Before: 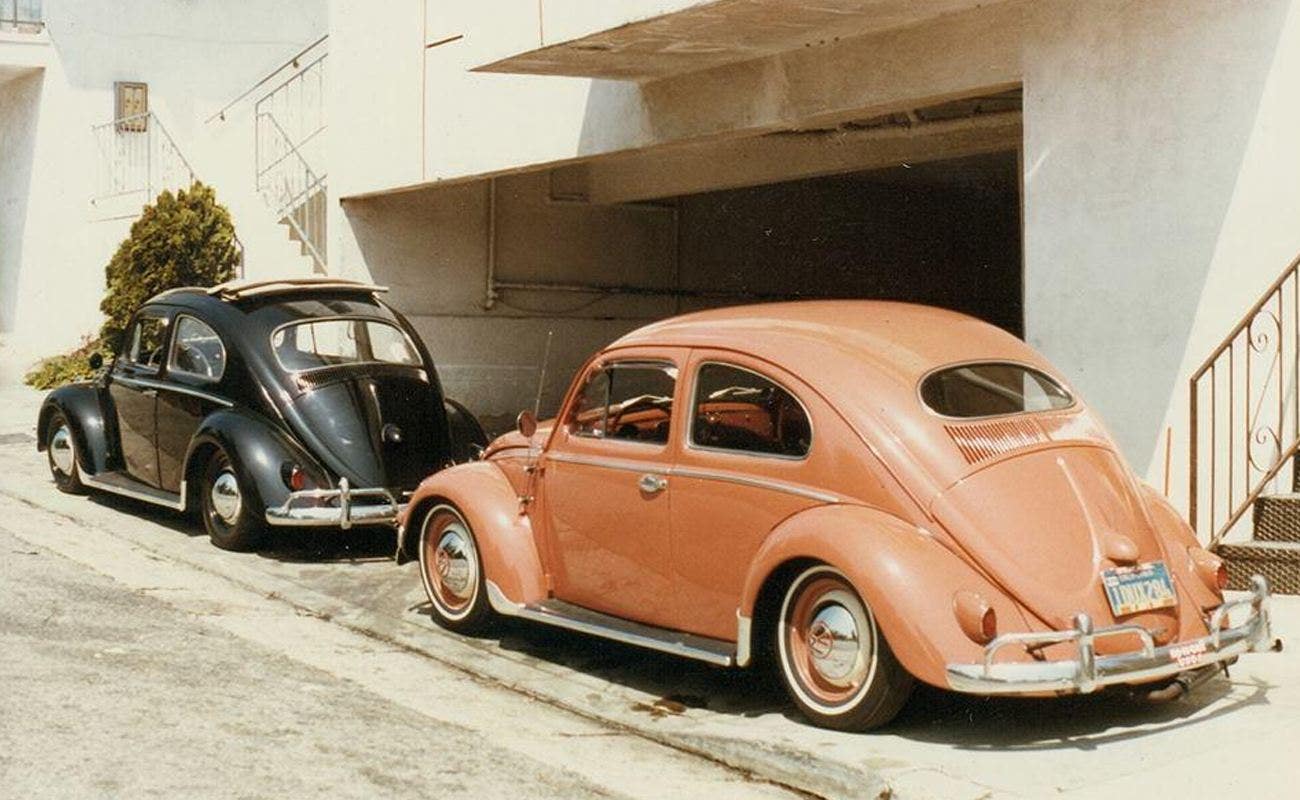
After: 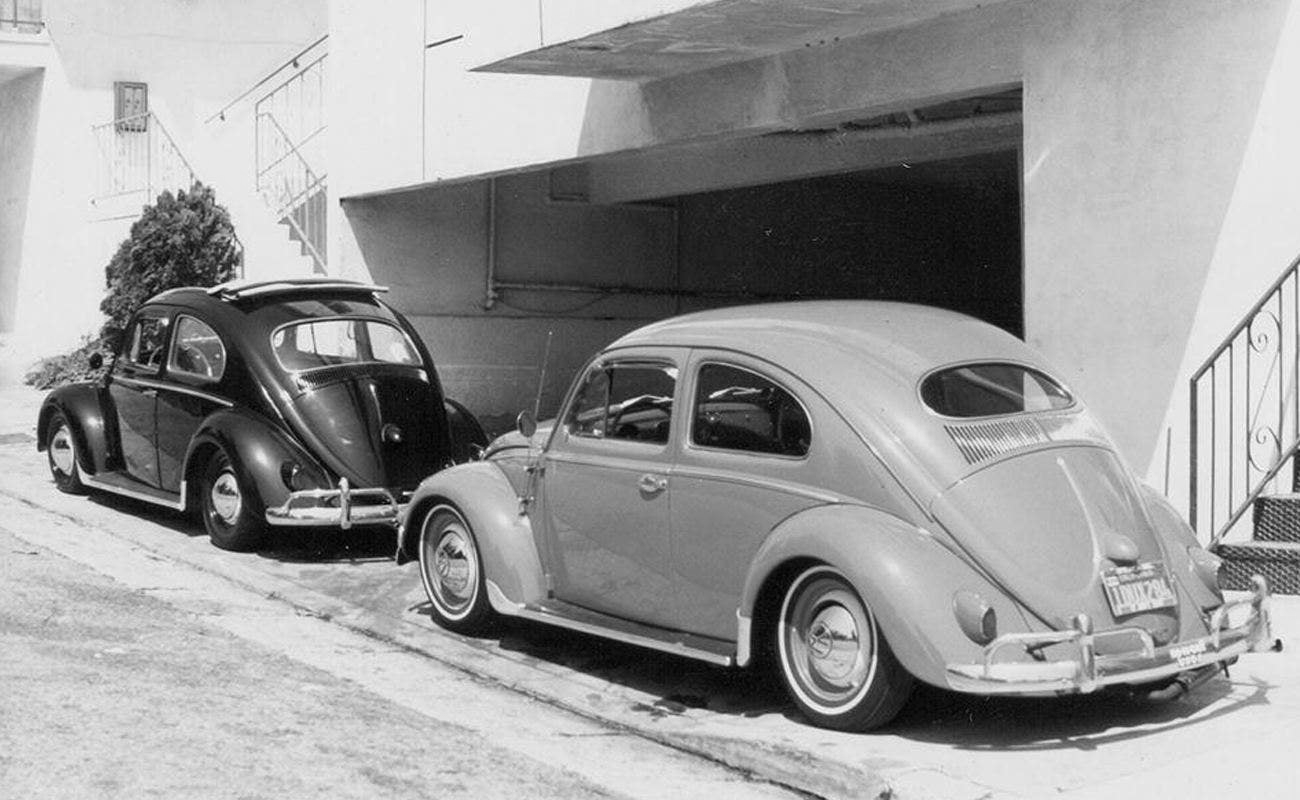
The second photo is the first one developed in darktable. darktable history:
white balance: red 1.045, blue 0.932
monochrome: on, module defaults
color zones: curves: ch0 [(0, 0.499) (0.143, 0.5) (0.286, 0.5) (0.429, 0.476) (0.571, 0.284) (0.714, 0.243) (0.857, 0.449) (1, 0.499)]; ch1 [(0, 0.532) (0.143, 0.645) (0.286, 0.696) (0.429, 0.211) (0.571, 0.504) (0.714, 0.493) (0.857, 0.495) (1, 0.532)]; ch2 [(0, 0.5) (0.143, 0.5) (0.286, 0.427) (0.429, 0.324) (0.571, 0.5) (0.714, 0.5) (0.857, 0.5) (1, 0.5)]
